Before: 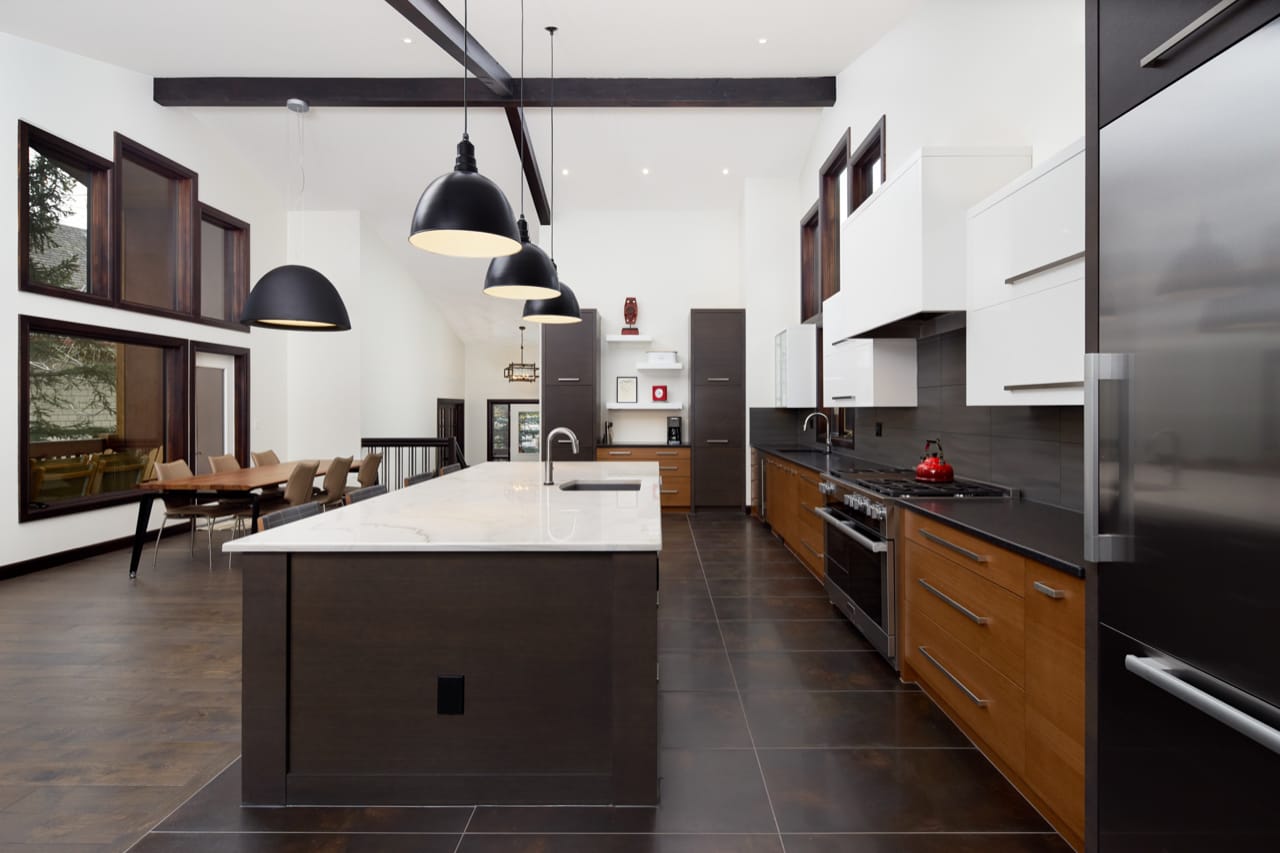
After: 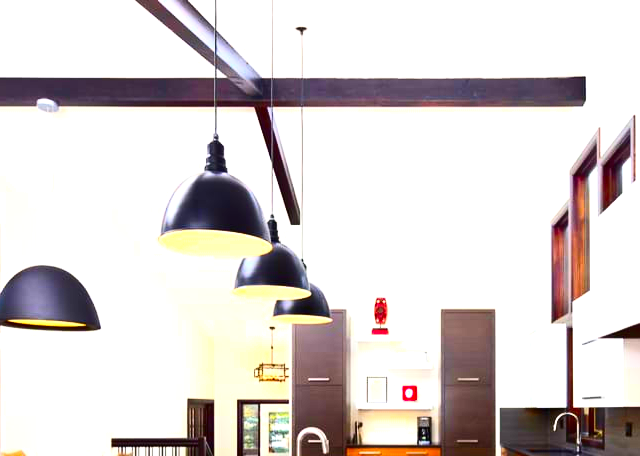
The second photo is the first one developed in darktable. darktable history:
crop: left 19.556%, right 30.401%, bottom 46.458%
color balance rgb: linear chroma grading › global chroma 15%, perceptual saturation grading › global saturation 30%
exposure: black level correction 0, exposure 1.2 EV, compensate exposure bias true, compensate highlight preservation false
contrast brightness saturation: contrast 0.26, brightness 0.02, saturation 0.87
